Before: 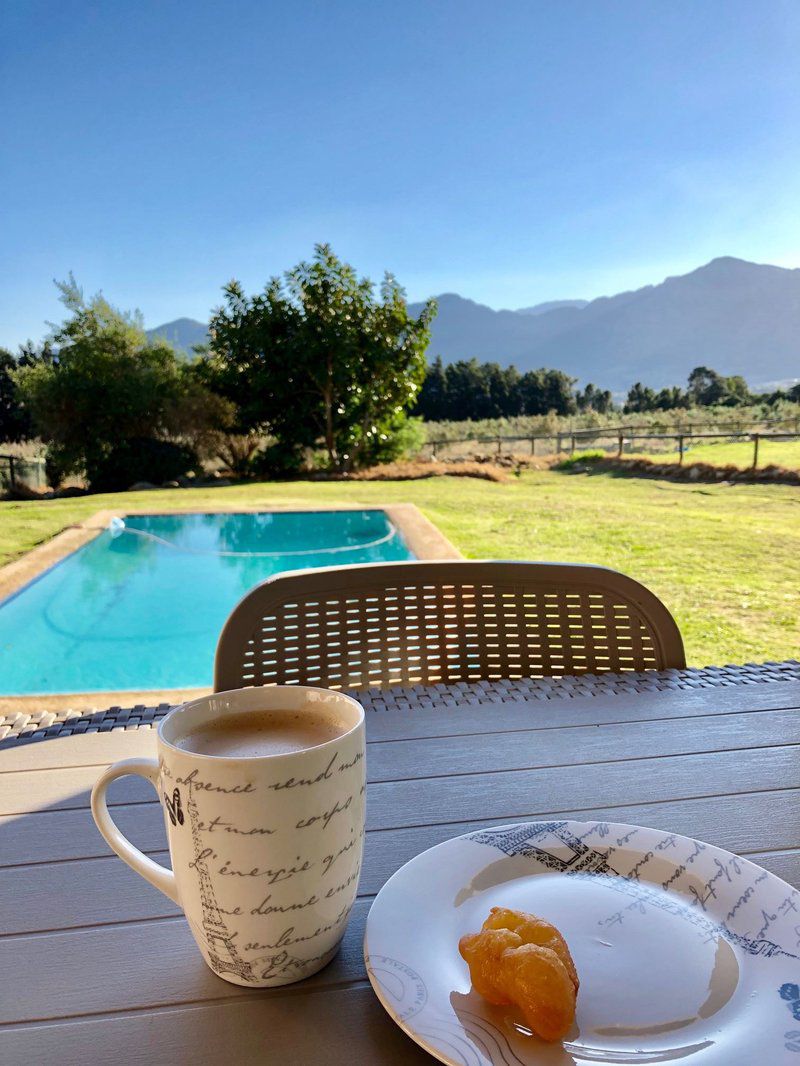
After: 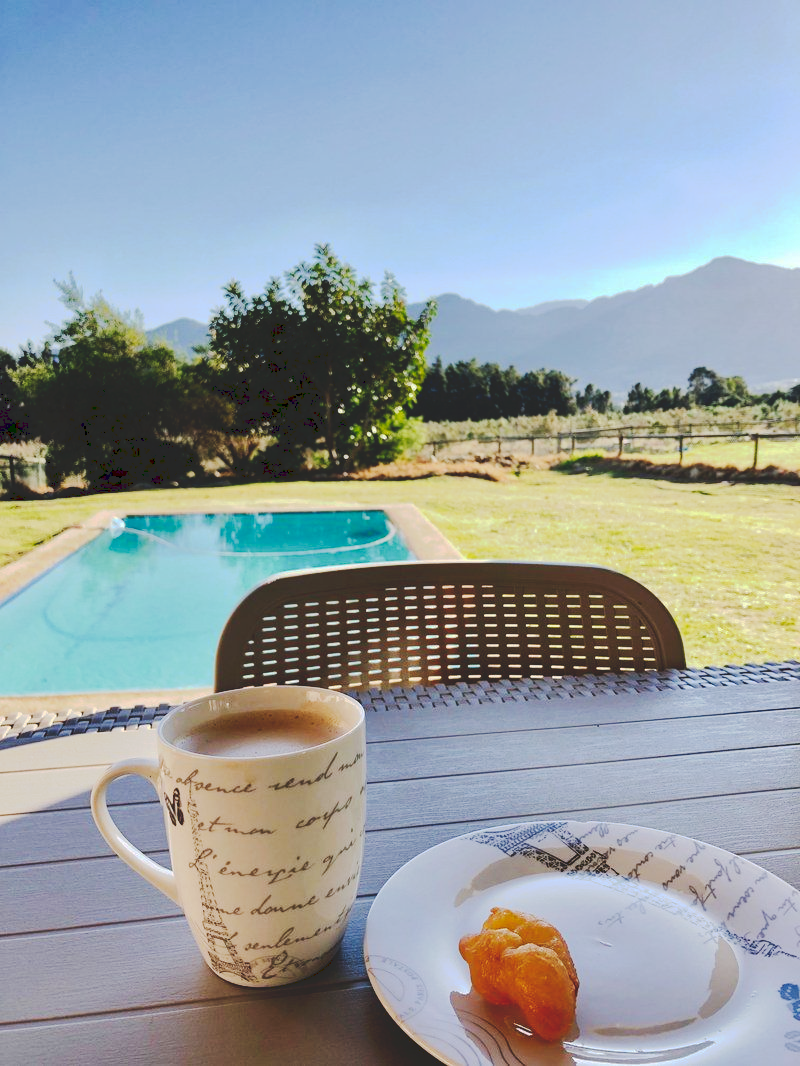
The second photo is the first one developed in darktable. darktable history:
tone curve: curves: ch0 [(0, 0) (0.003, 0.145) (0.011, 0.148) (0.025, 0.15) (0.044, 0.159) (0.069, 0.16) (0.1, 0.164) (0.136, 0.182) (0.177, 0.213) (0.224, 0.247) (0.277, 0.298) (0.335, 0.37) (0.399, 0.456) (0.468, 0.552) (0.543, 0.641) (0.623, 0.713) (0.709, 0.768) (0.801, 0.825) (0.898, 0.868) (1, 1)], preserve colors none
